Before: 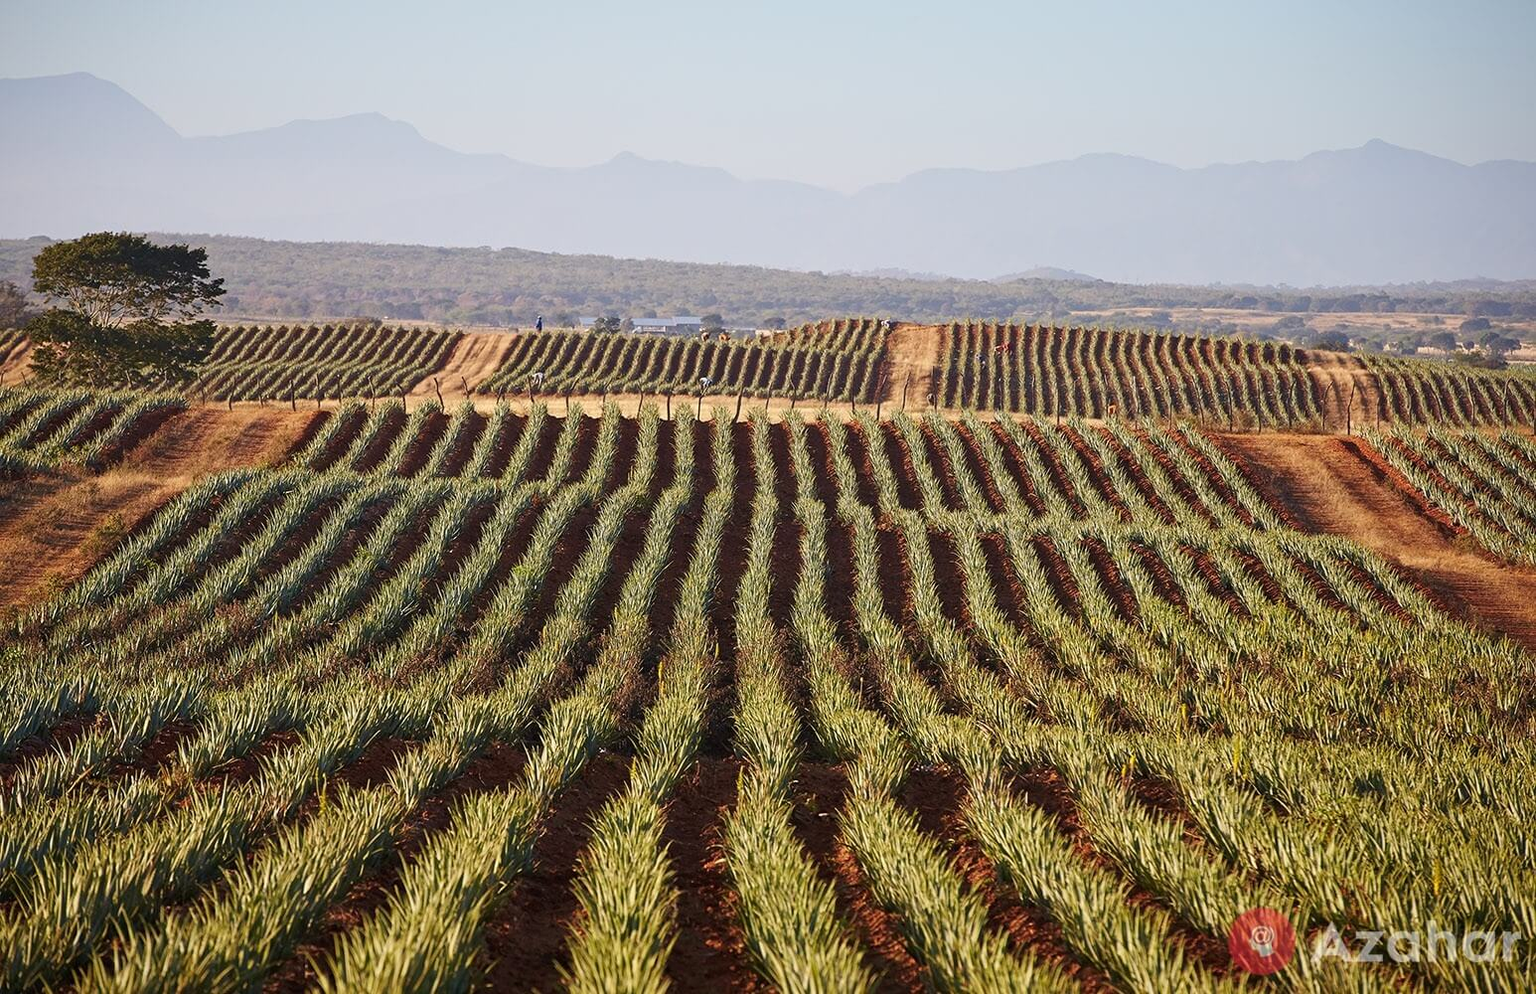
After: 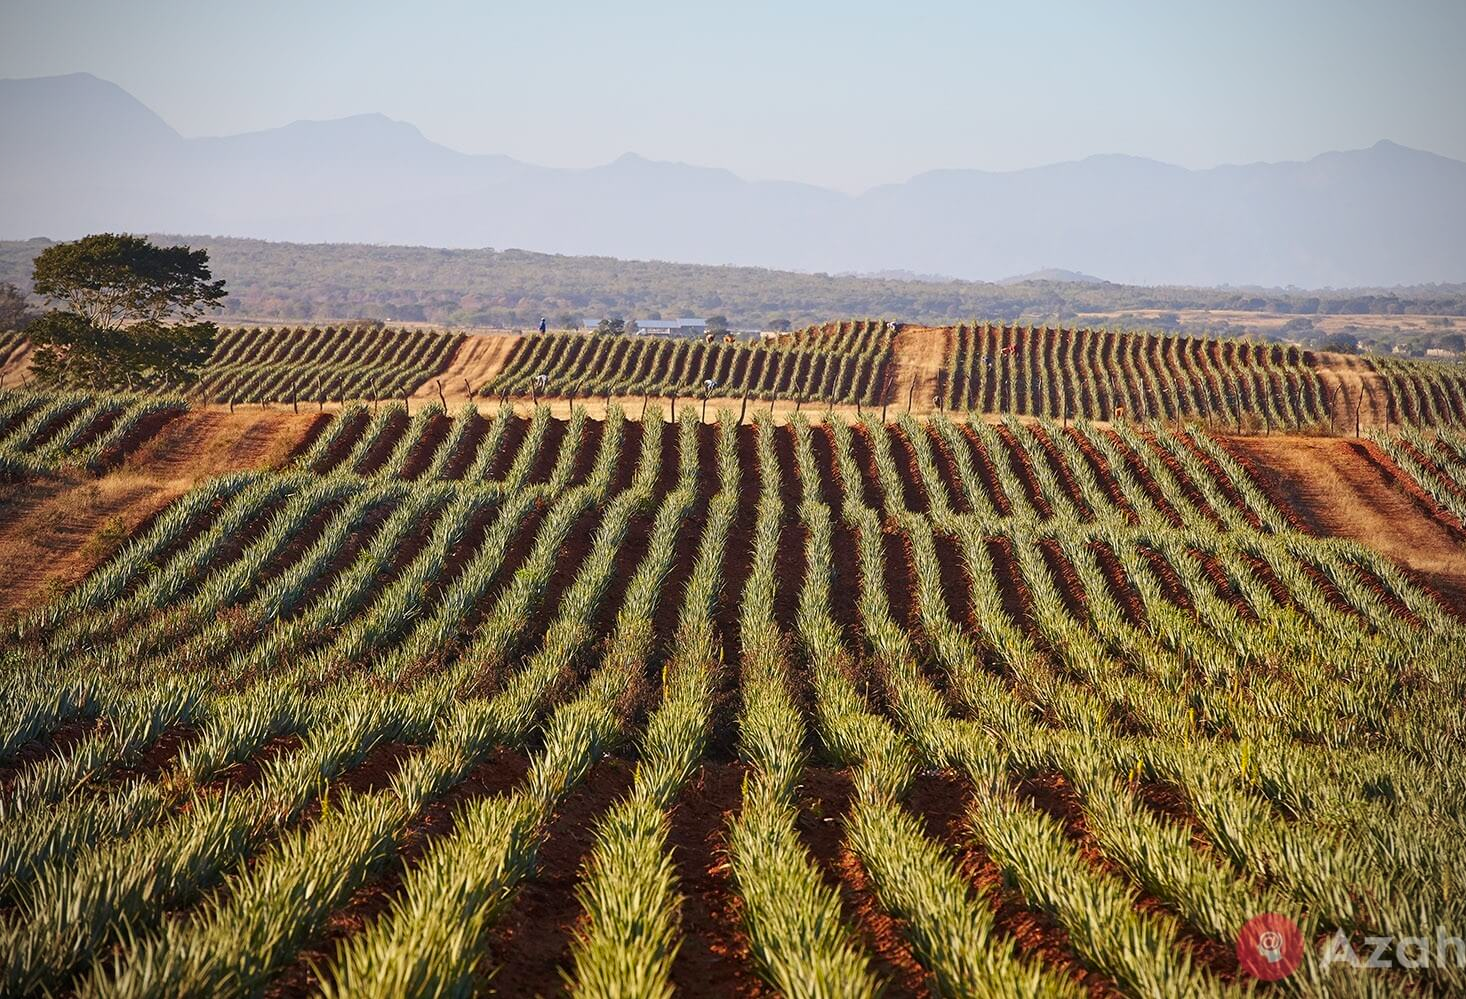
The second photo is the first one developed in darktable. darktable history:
crop and rotate: right 5.167%
contrast brightness saturation: saturation 0.13
rotate and perspective: automatic cropping off
vignetting: fall-off radius 60.92%
